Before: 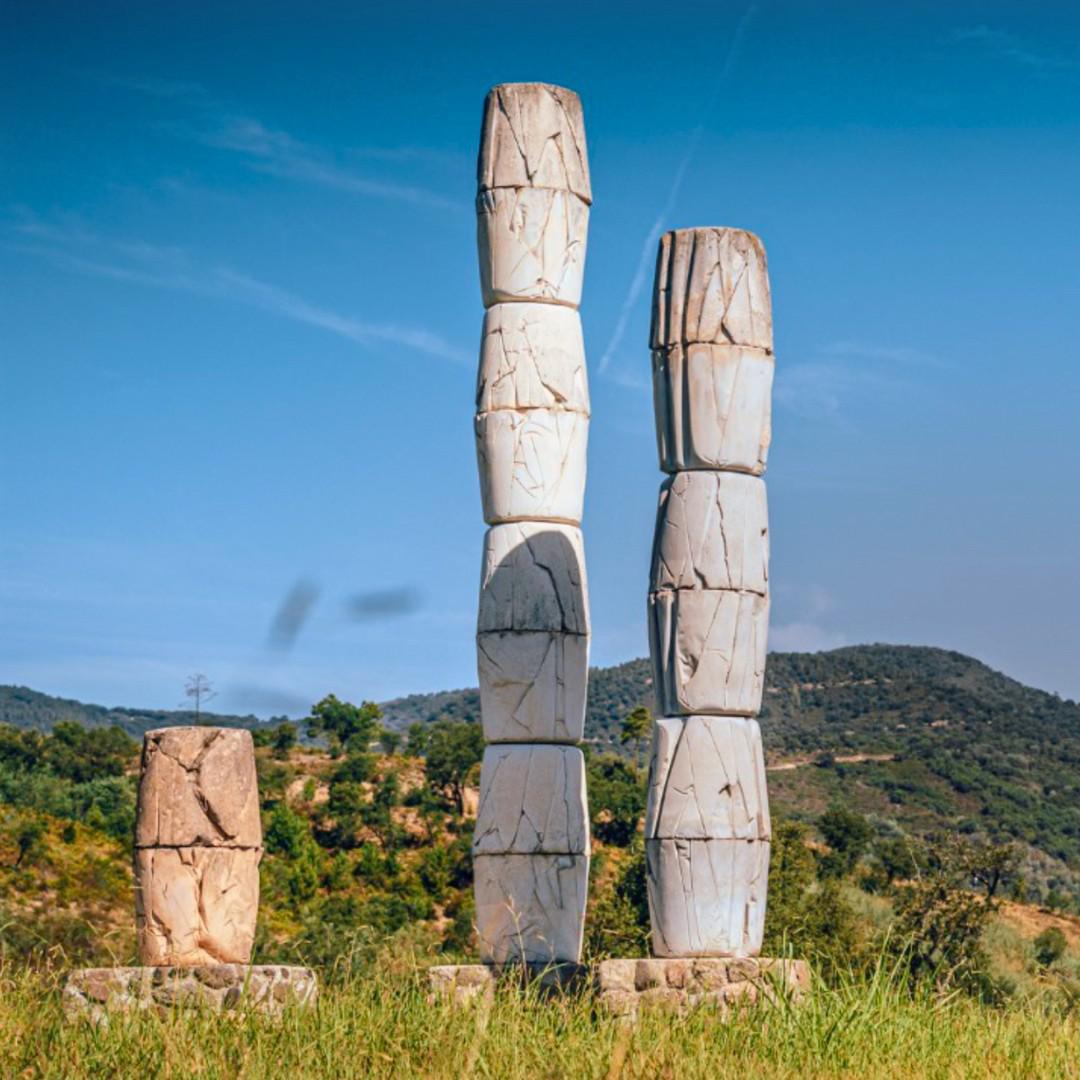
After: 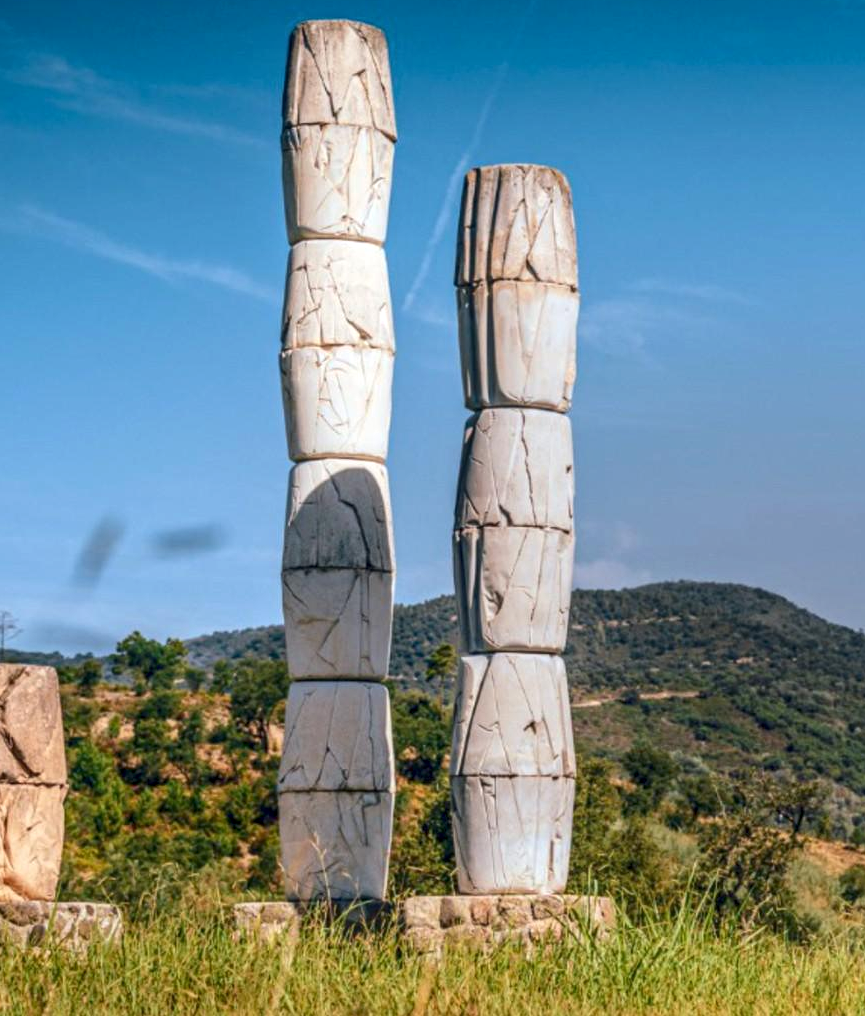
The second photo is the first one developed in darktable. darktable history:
local contrast: on, module defaults
crop and rotate: left 18.058%, top 5.835%, right 1.845%
tone equalizer: -8 EV 0.232 EV, -7 EV 0.444 EV, -6 EV 0.388 EV, -5 EV 0.255 EV, -3 EV -0.284 EV, -2 EV -0.403 EV, -1 EV -0.406 EV, +0 EV -0.255 EV
exposure: exposure 0.296 EV, compensate highlight preservation false
